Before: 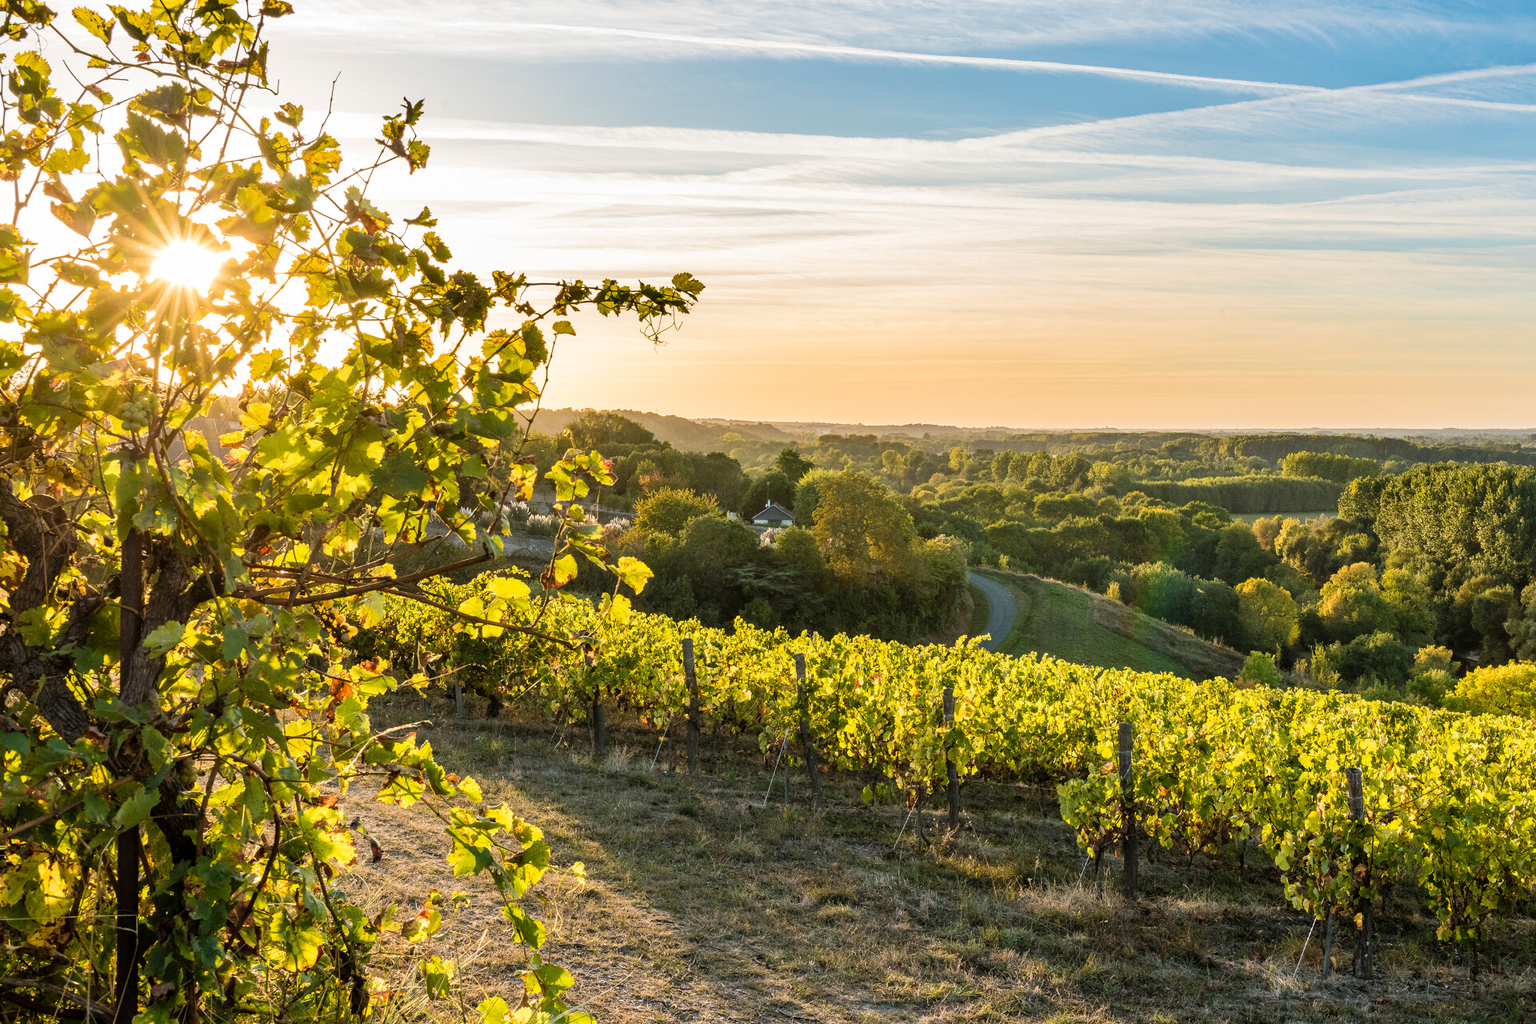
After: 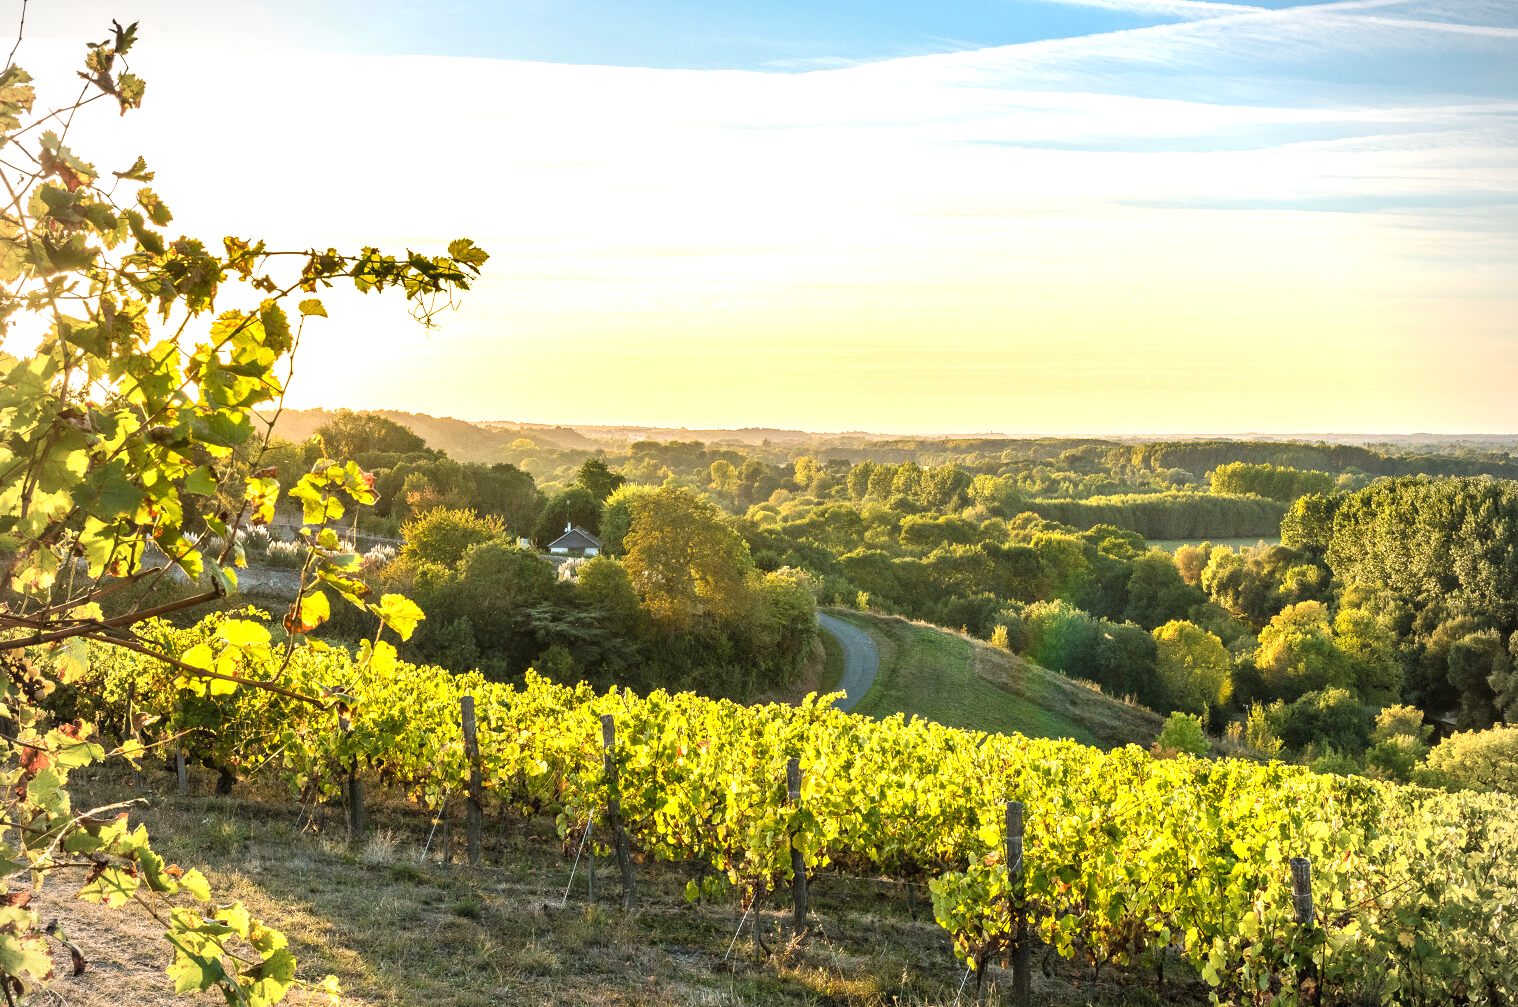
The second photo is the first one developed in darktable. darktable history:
crop and rotate: left 20.445%, top 7.987%, right 0.455%, bottom 13.331%
vignetting: unbound false
exposure: black level correction 0, exposure 0.695 EV, compensate highlight preservation false
